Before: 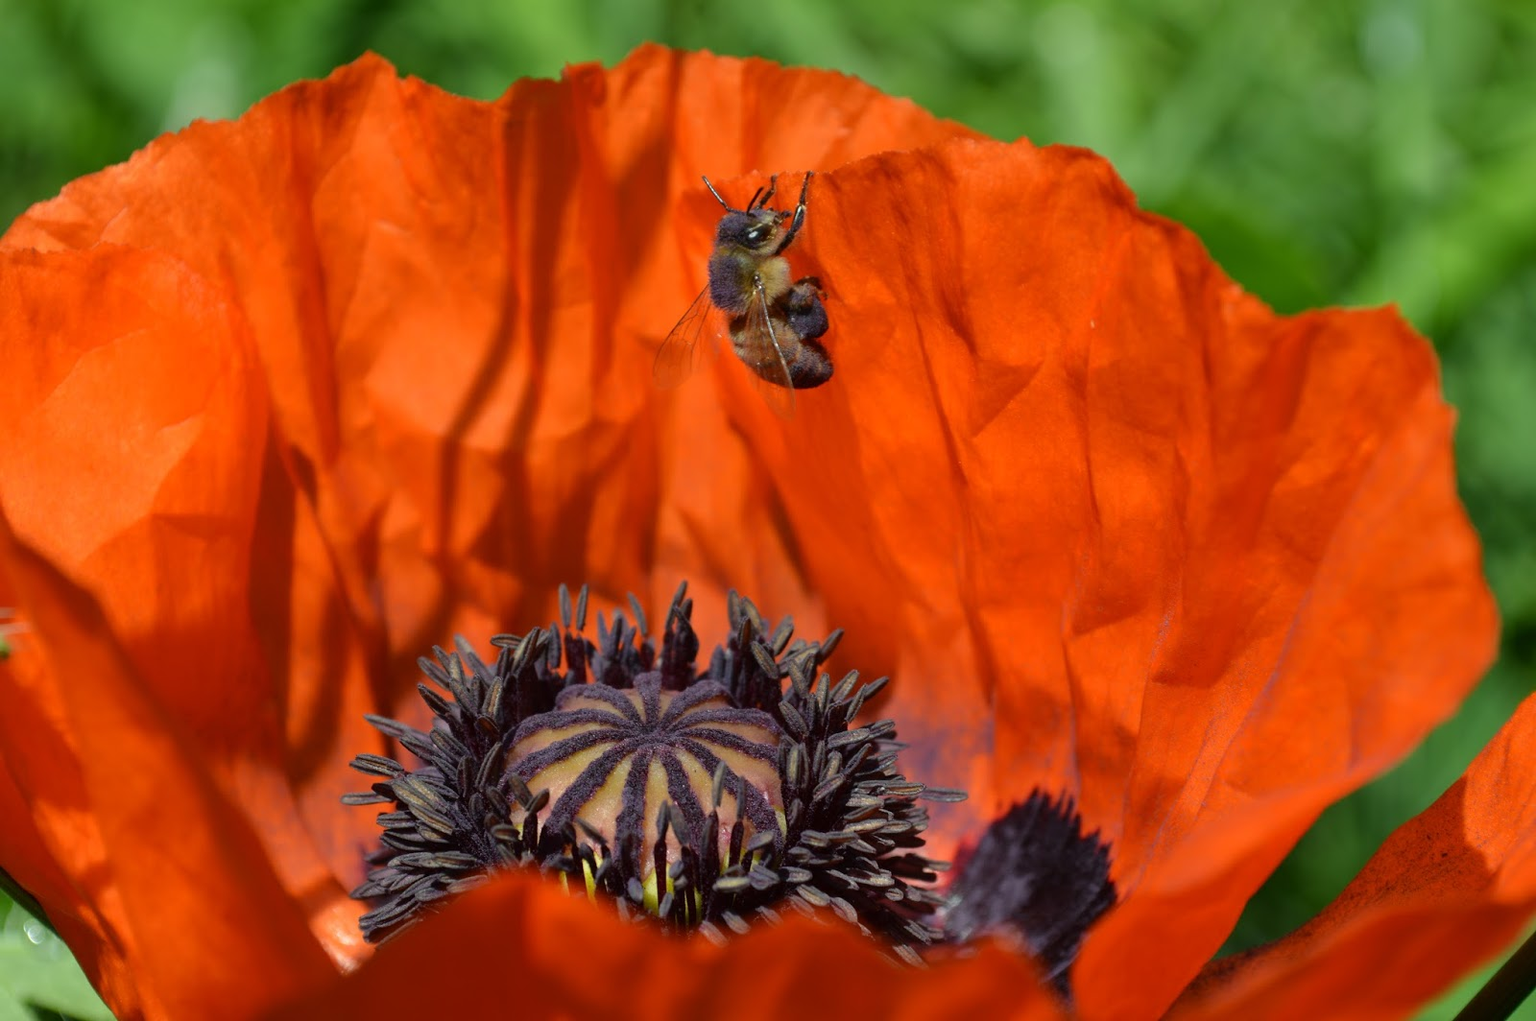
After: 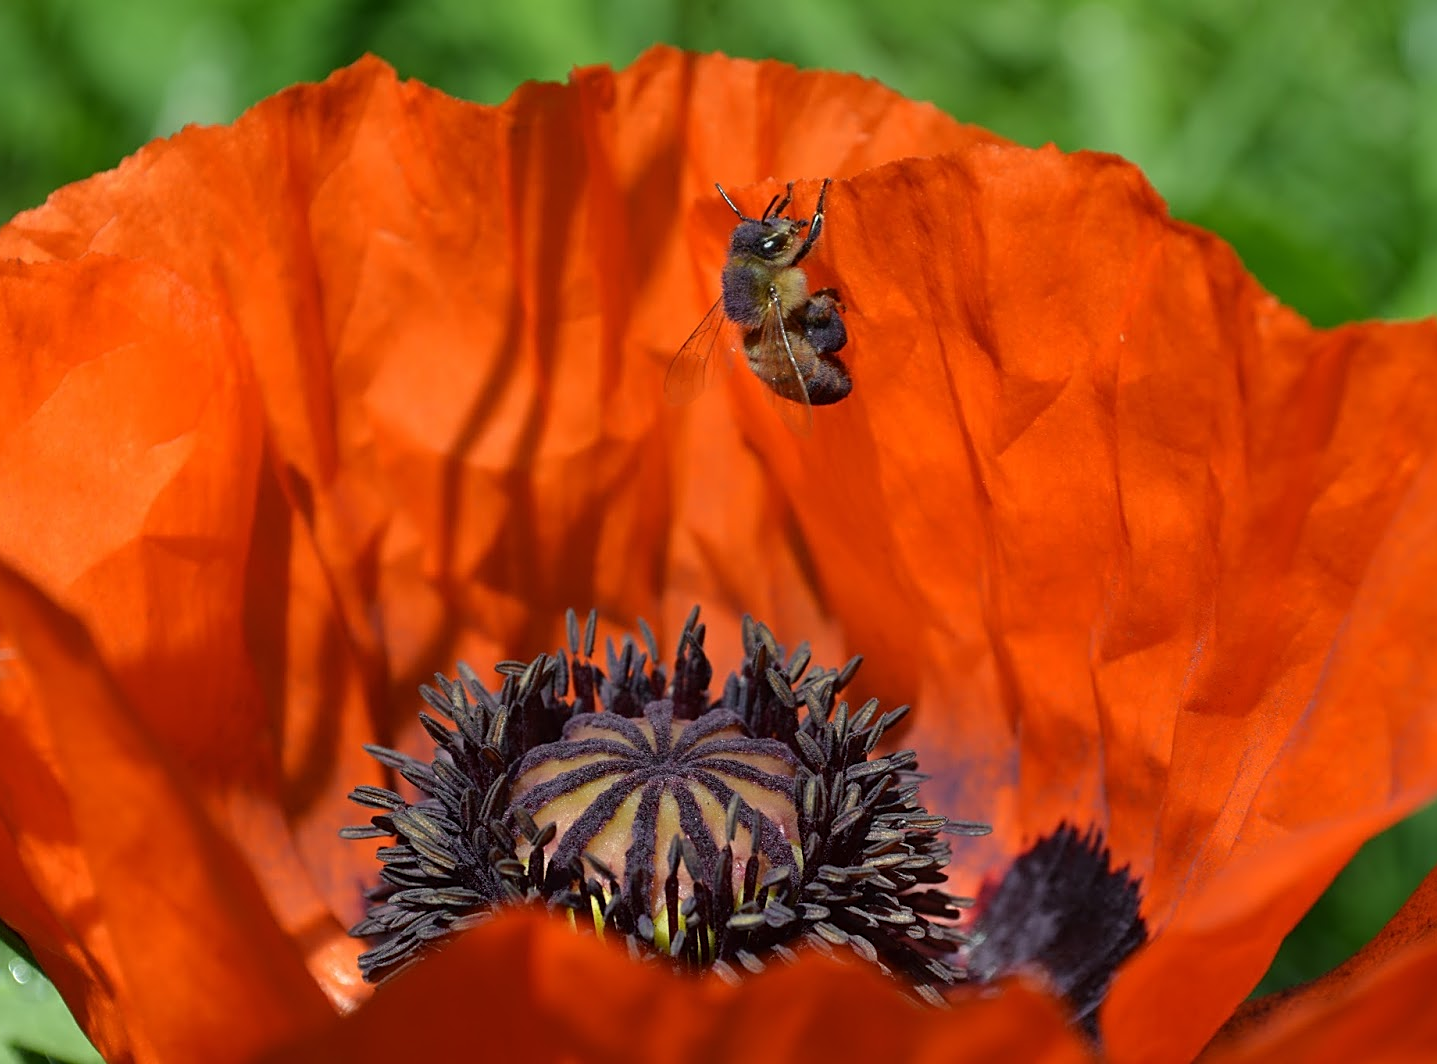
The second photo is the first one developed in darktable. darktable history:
sharpen: on, module defaults
crop and rotate: left 1.048%, right 9.098%
